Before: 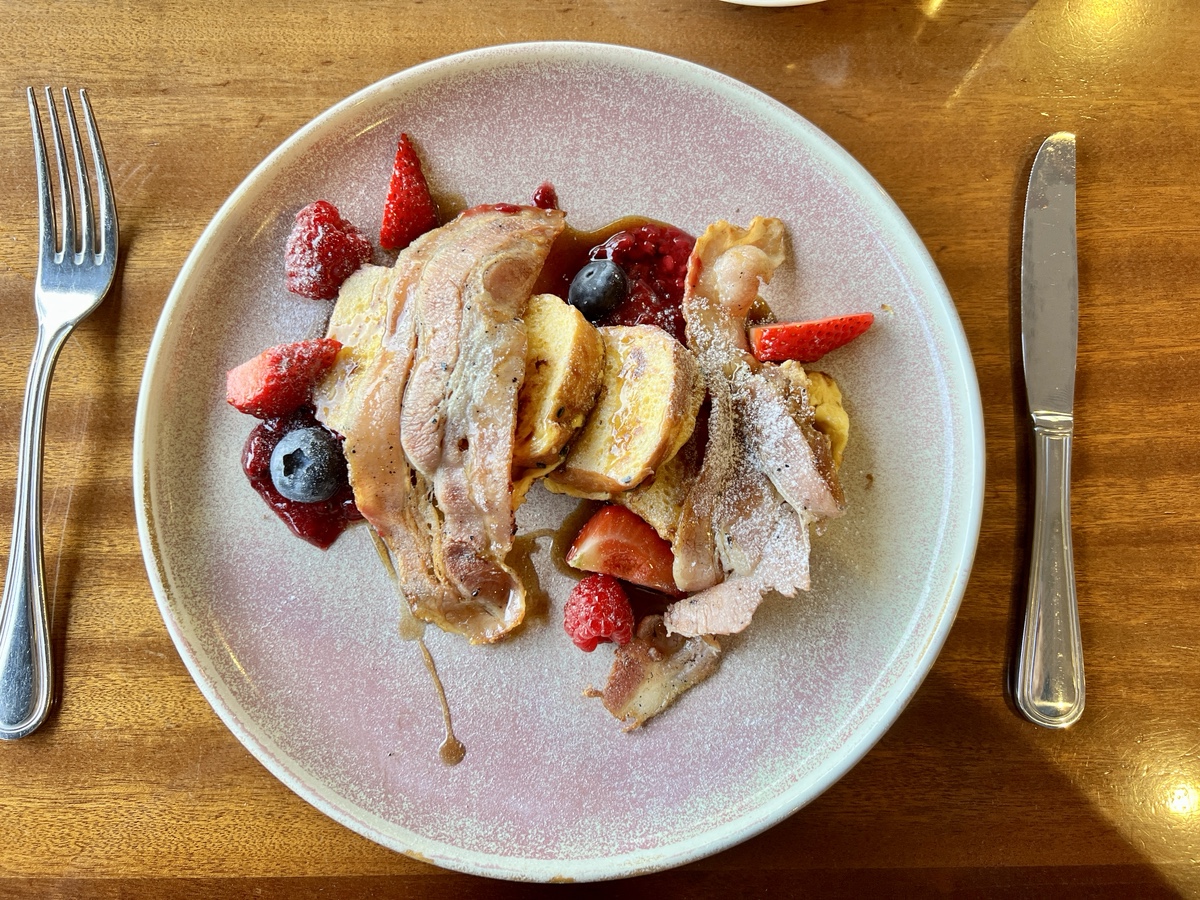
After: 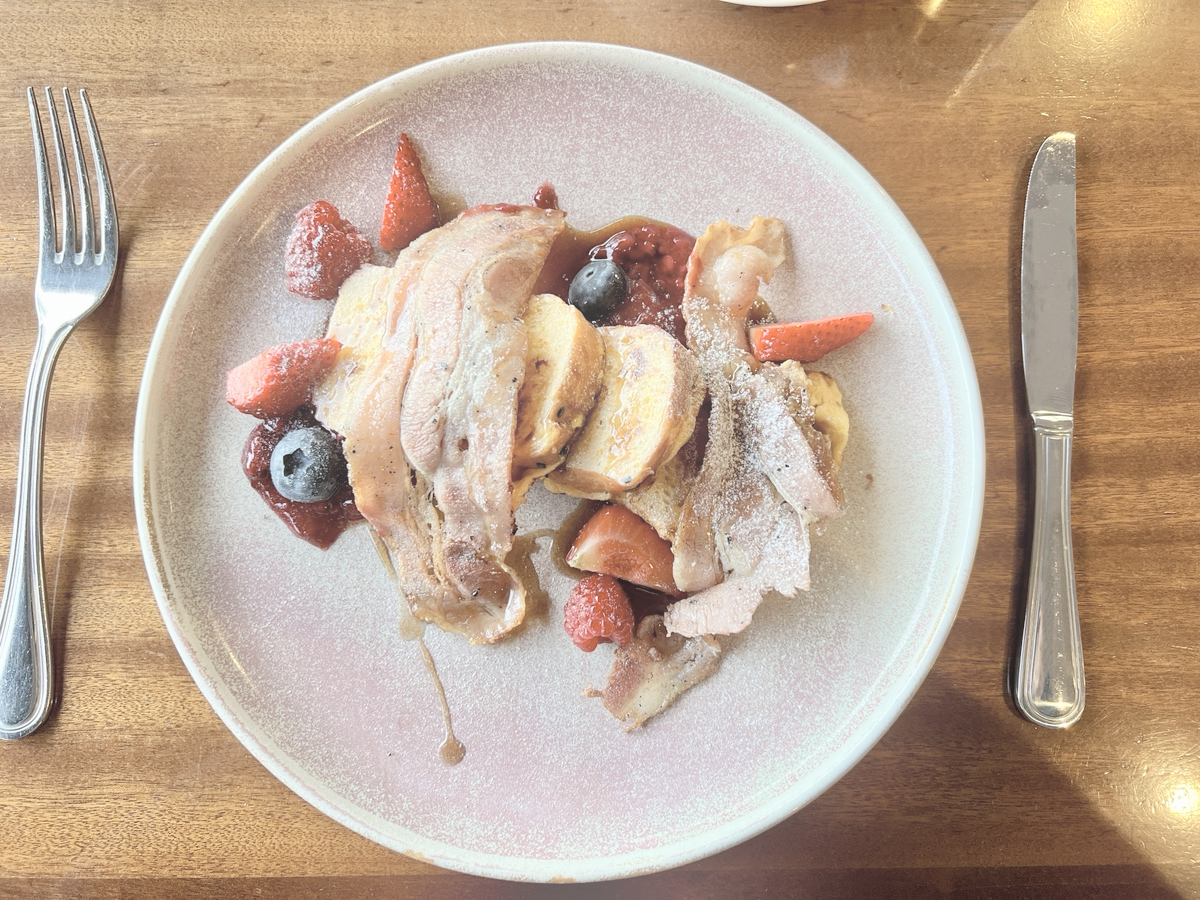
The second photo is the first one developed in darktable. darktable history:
contrast brightness saturation: brightness 0.18, saturation -0.5
bloom: size 16%, threshold 98%, strength 20%
